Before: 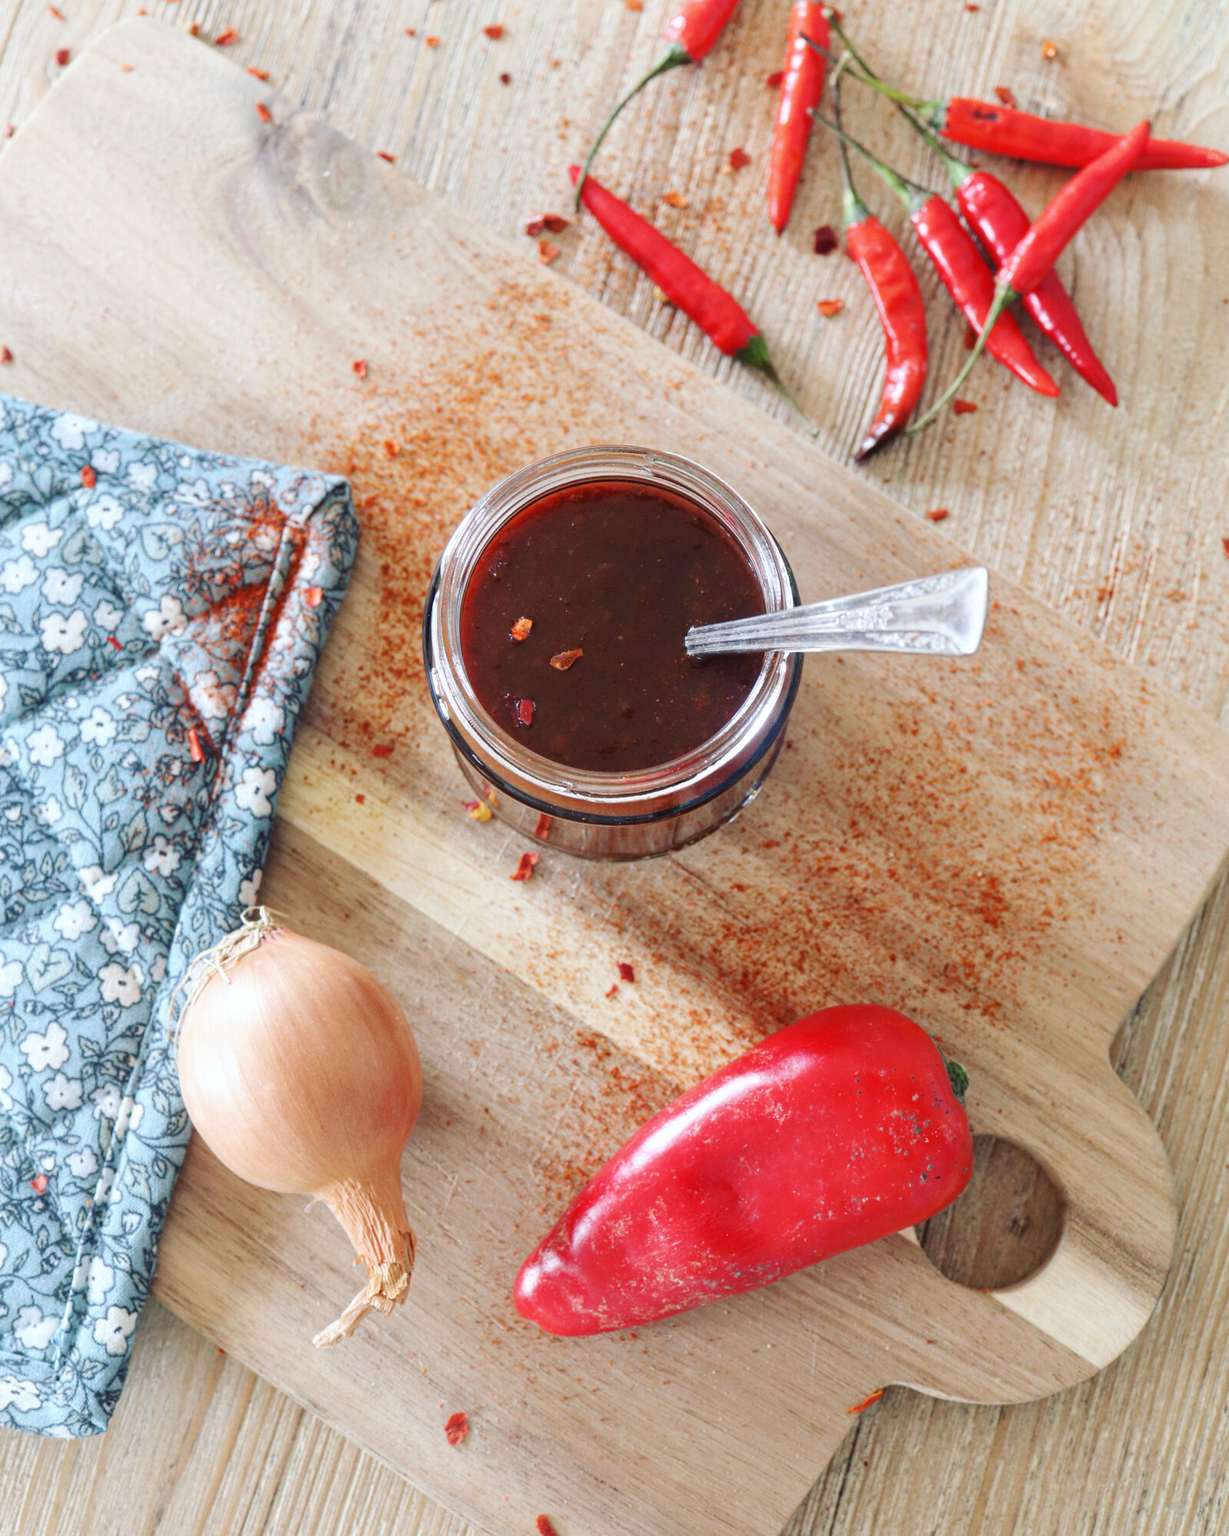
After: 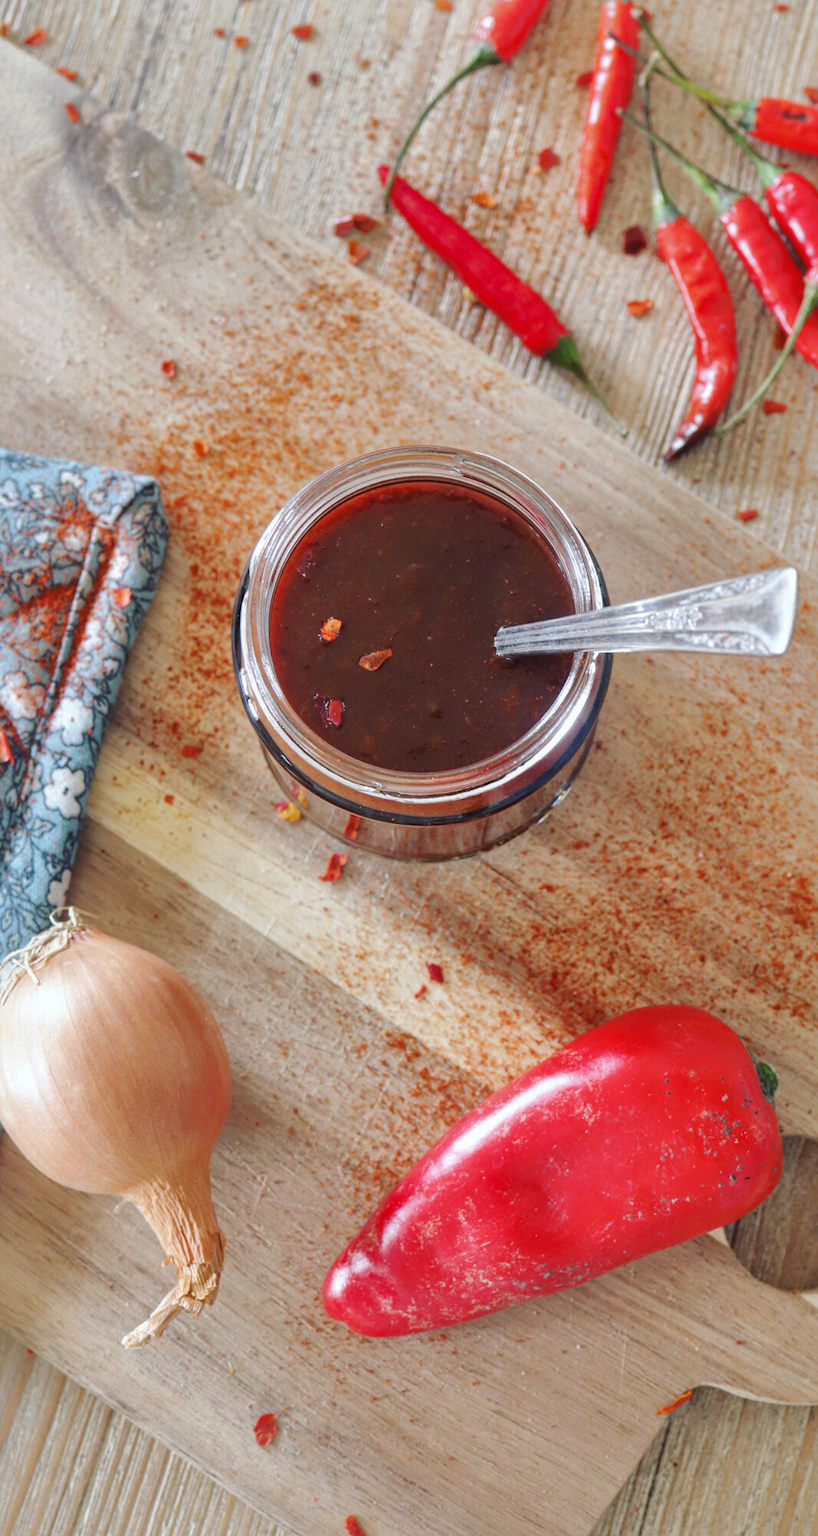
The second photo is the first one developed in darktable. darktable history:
crop and rotate: left 15.589%, right 17.797%
shadows and highlights: shadows 39.63, highlights -59.76
tone equalizer: -8 EV -0.578 EV
